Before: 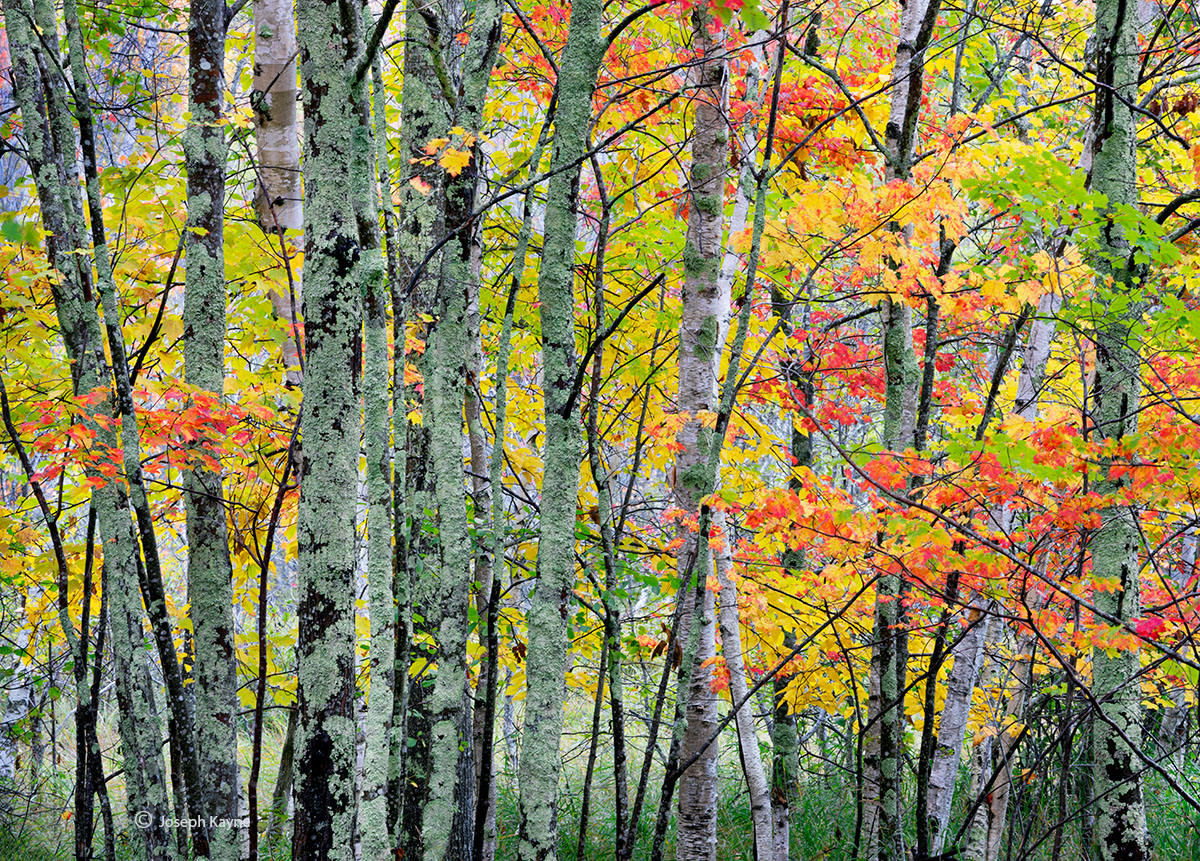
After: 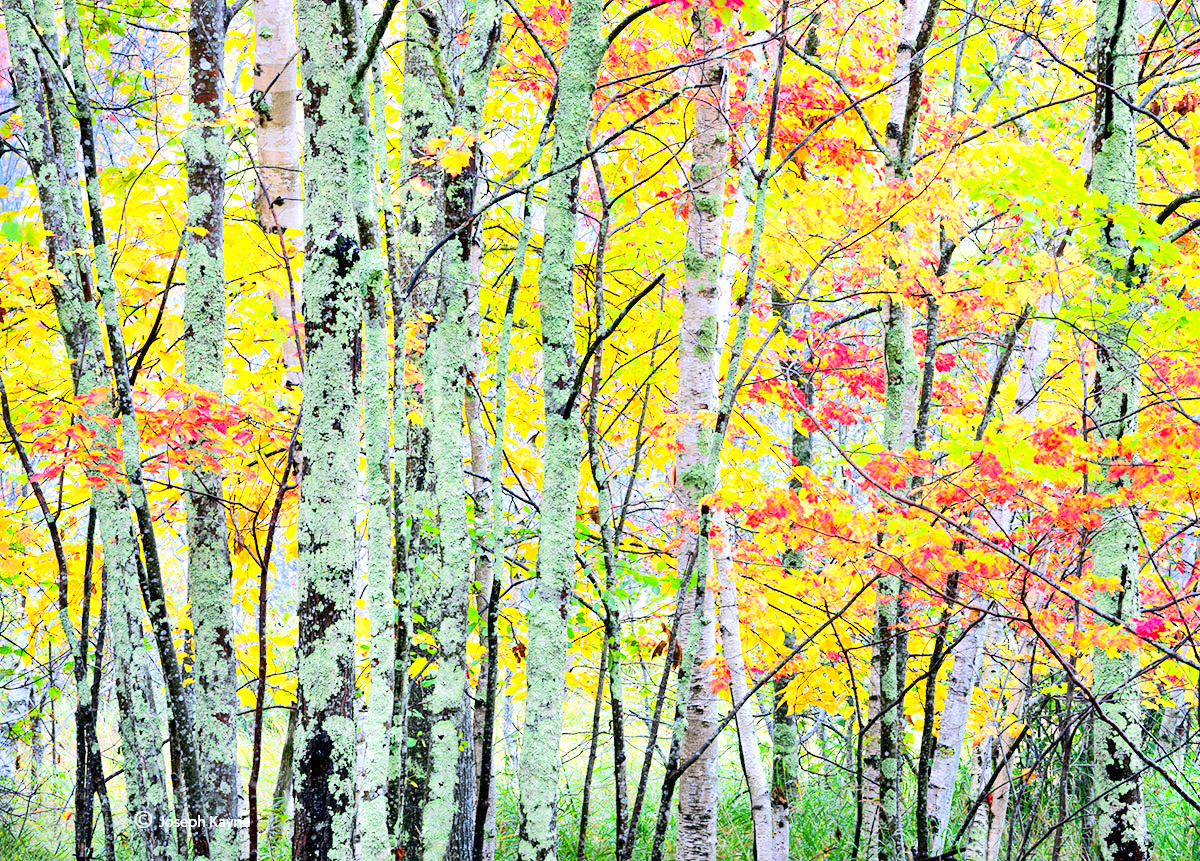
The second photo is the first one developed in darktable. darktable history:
tone equalizer: -8 EV 1.97 EV, -7 EV 1.99 EV, -6 EV 1.98 EV, -5 EV 1.99 EV, -4 EV 1.97 EV, -3 EV 1.5 EV, -2 EV 0.996 EV, -1 EV 0.479 EV, edges refinement/feathering 500, mask exposure compensation -1.57 EV, preserve details no
color zones: curves: ch1 [(0.235, 0.558) (0.75, 0.5)]; ch2 [(0.25, 0.462) (0.749, 0.457)], mix -60.75%
